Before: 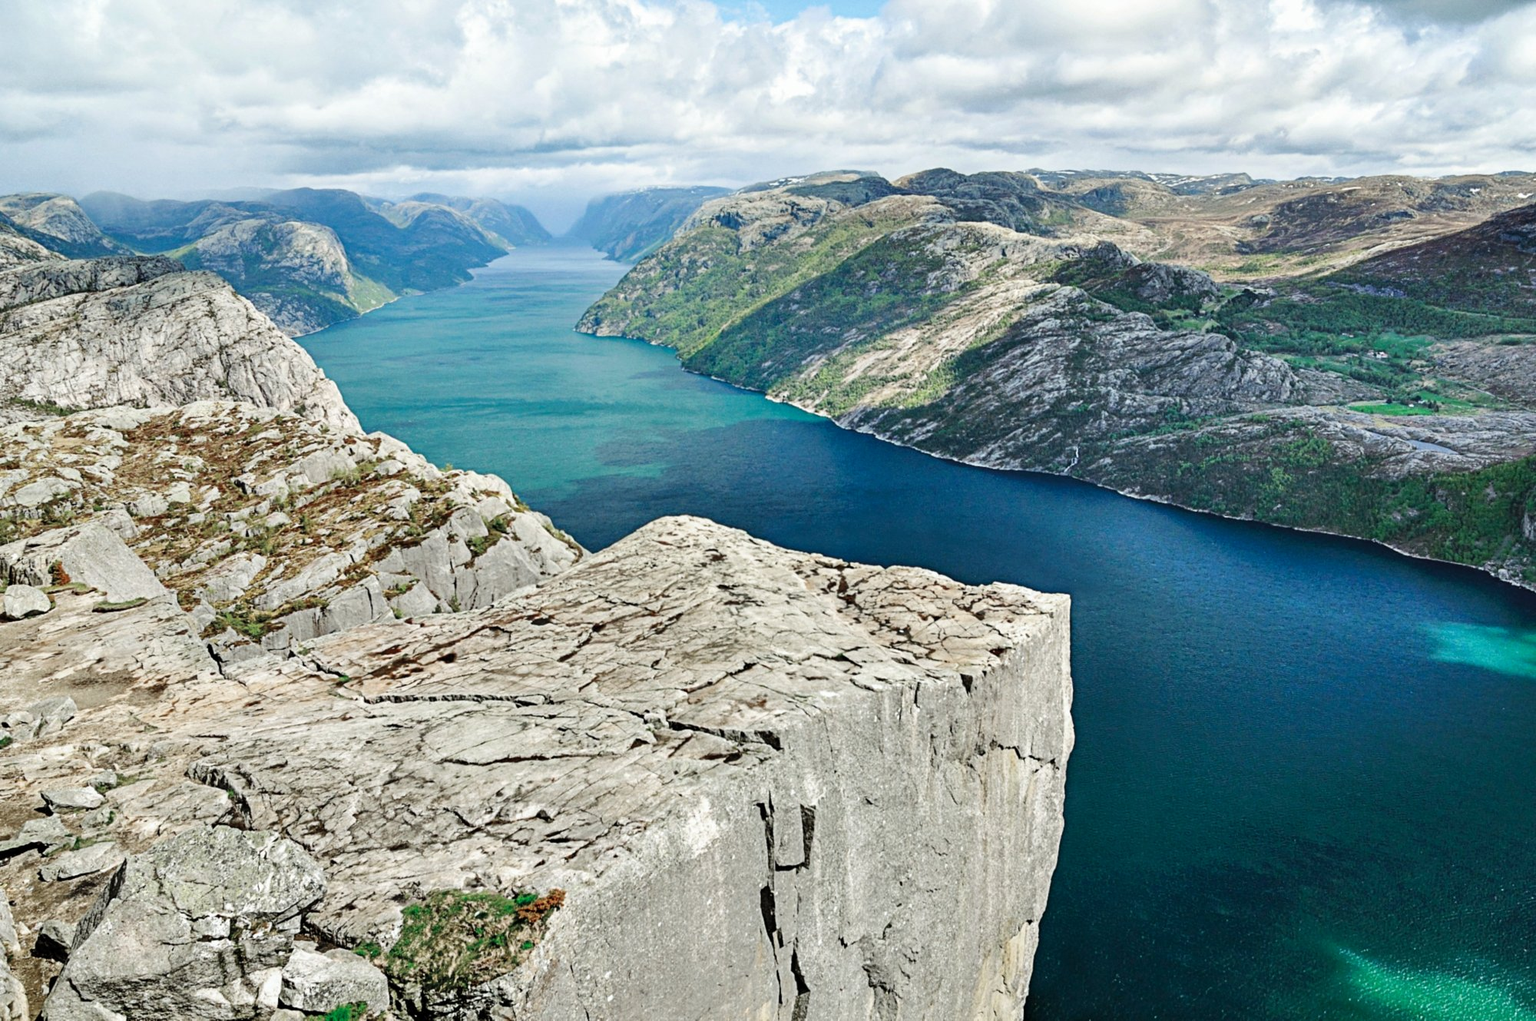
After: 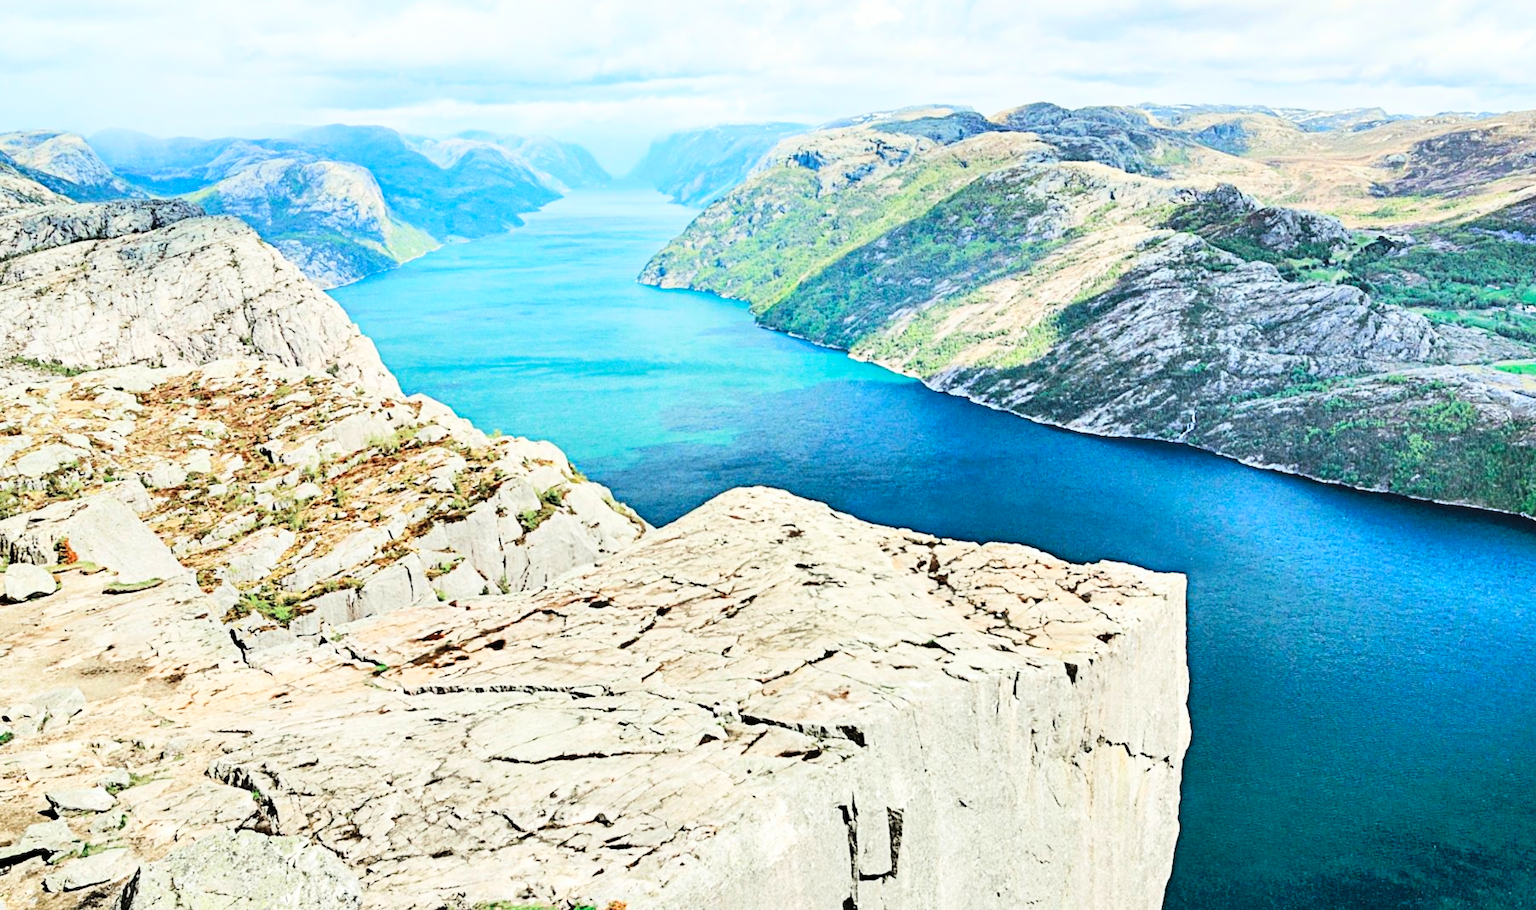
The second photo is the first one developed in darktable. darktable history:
tone curve: curves: ch0 [(0, 0) (0.084, 0.074) (0.2, 0.297) (0.363, 0.591) (0.495, 0.765) (0.68, 0.901) (0.851, 0.967) (1, 1)], color space Lab, linked channels, preserve colors none
crop: top 7.49%, right 9.717%, bottom 11.943%
